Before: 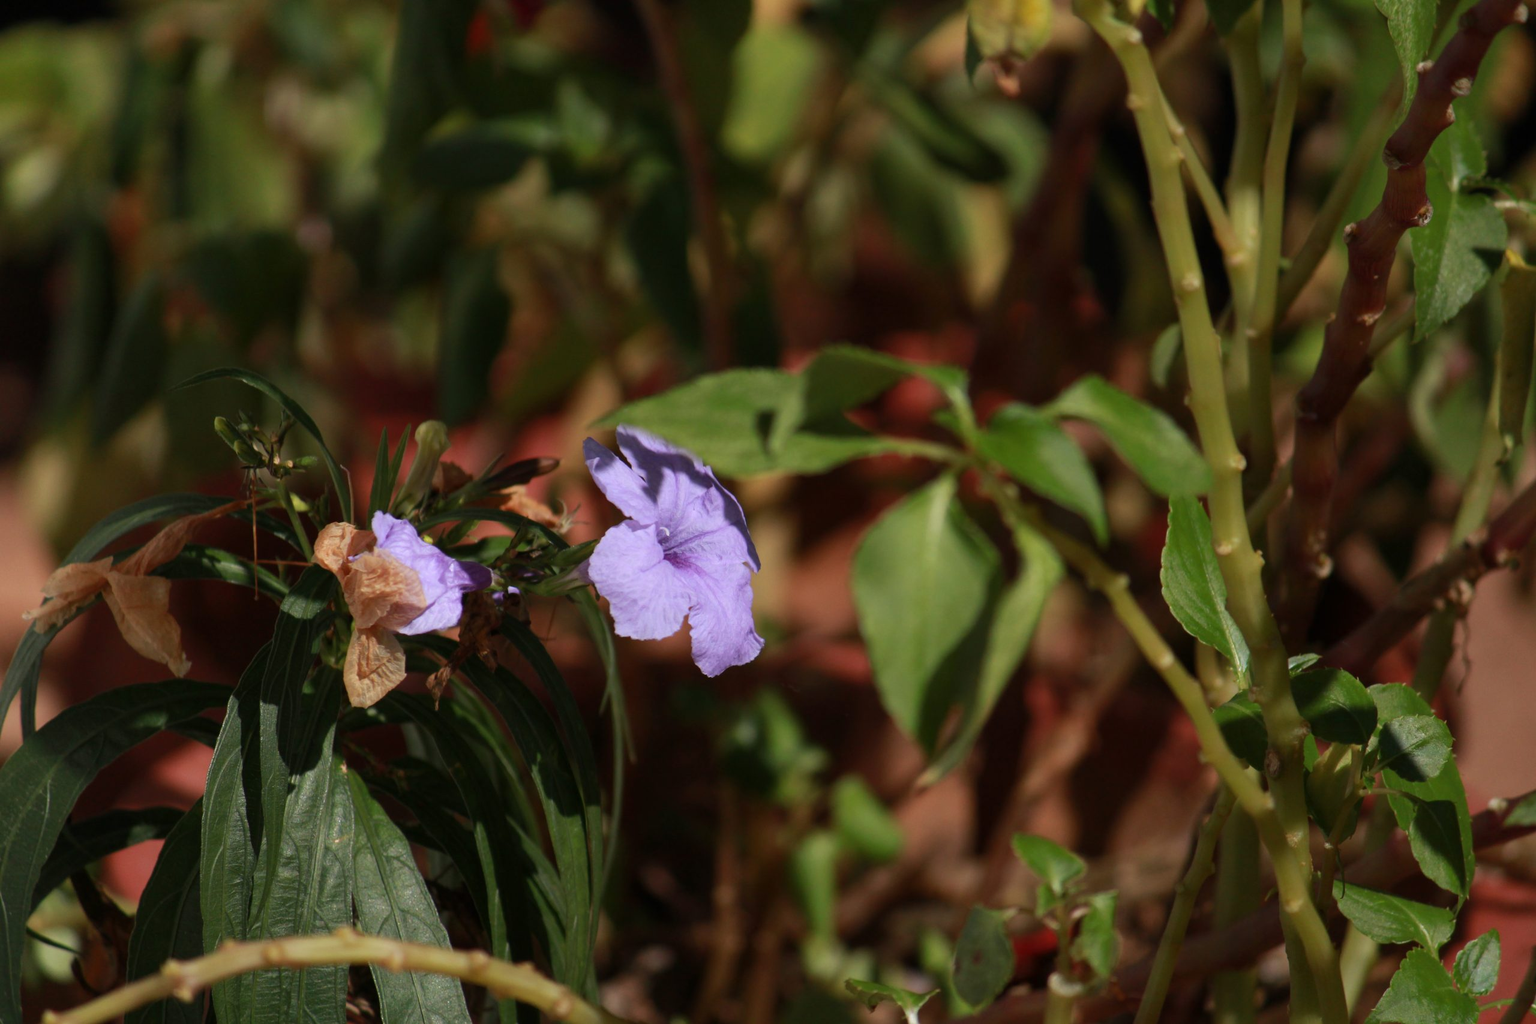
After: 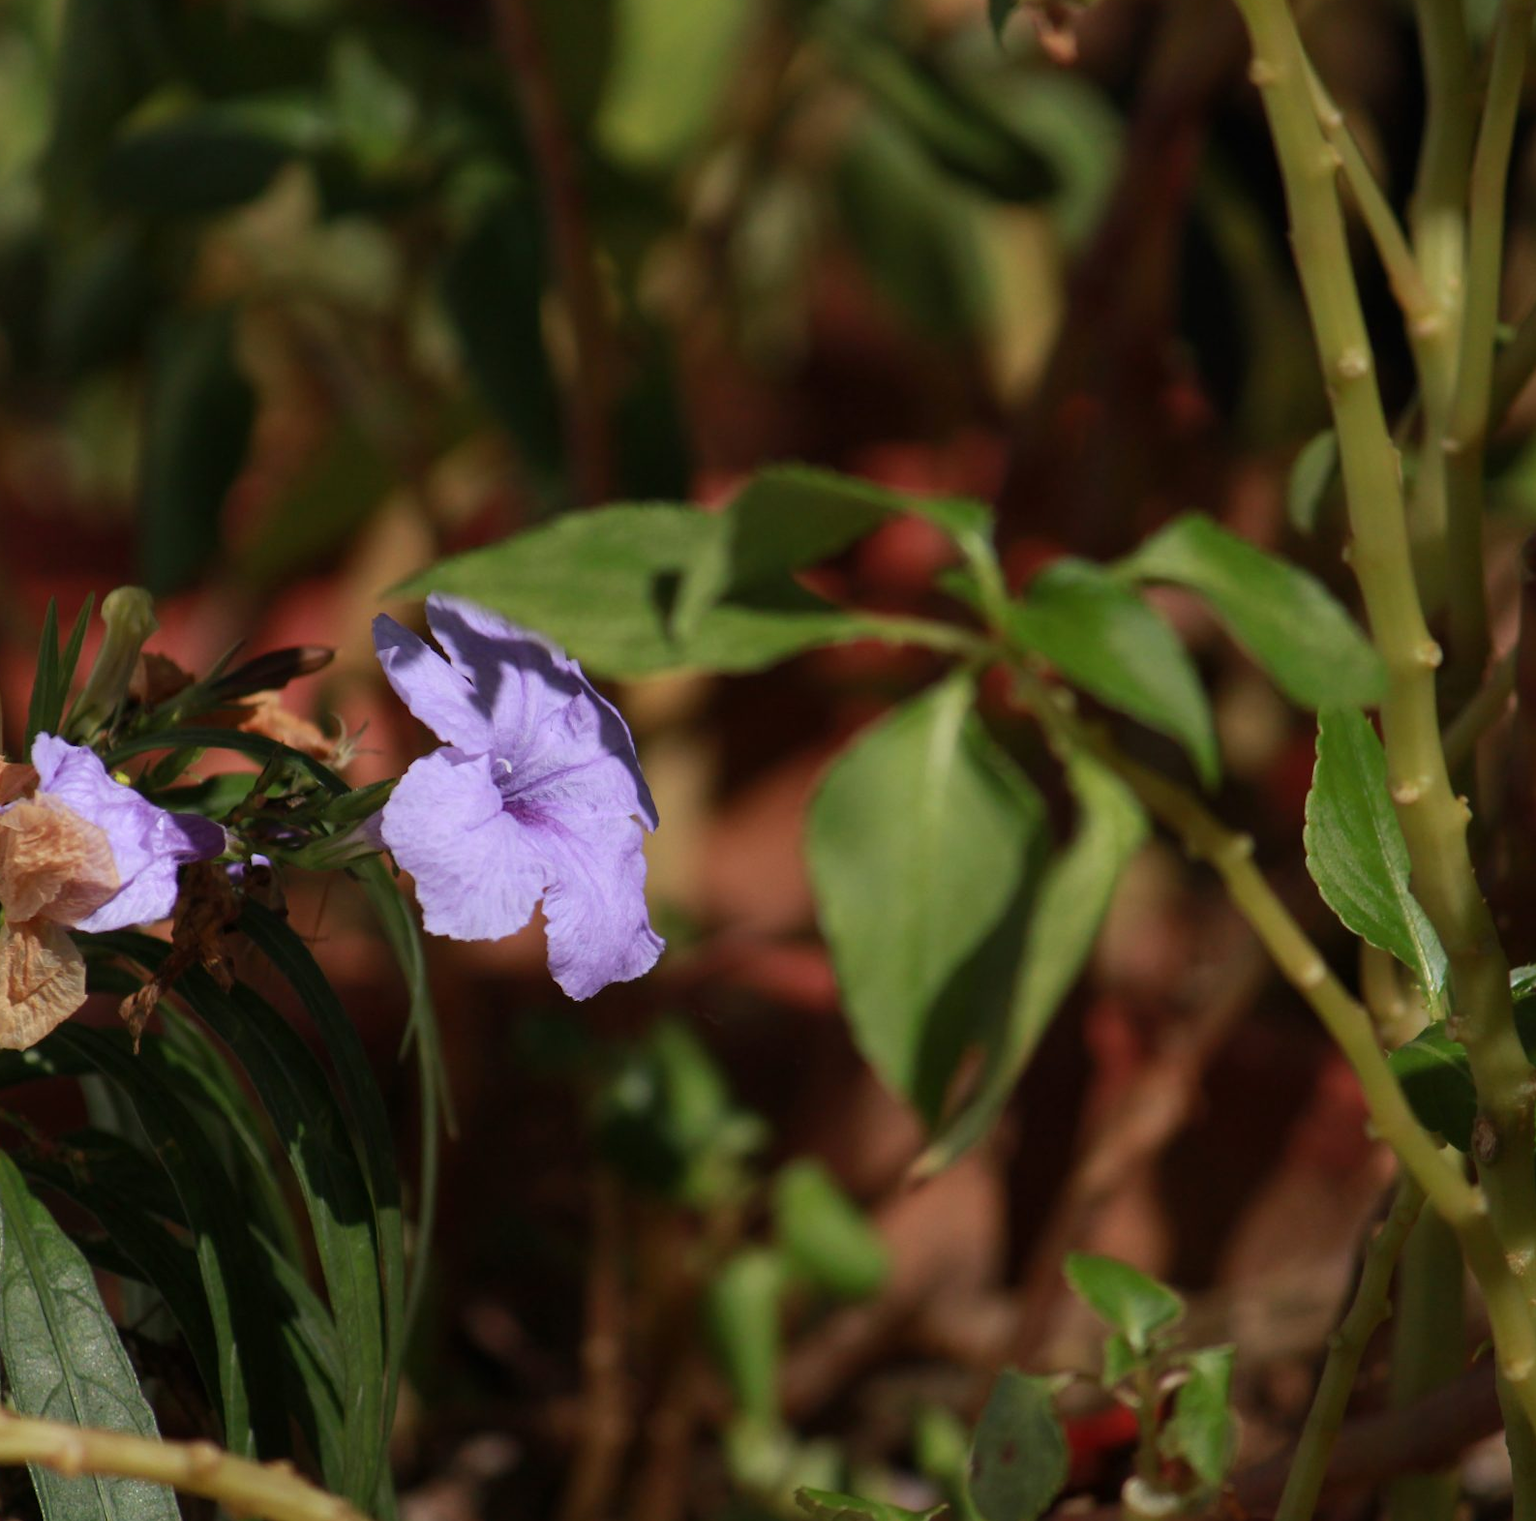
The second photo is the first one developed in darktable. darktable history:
crop and rotate: left 22.94%, top 5.619%, right 15.061%, bottom 2.286%
